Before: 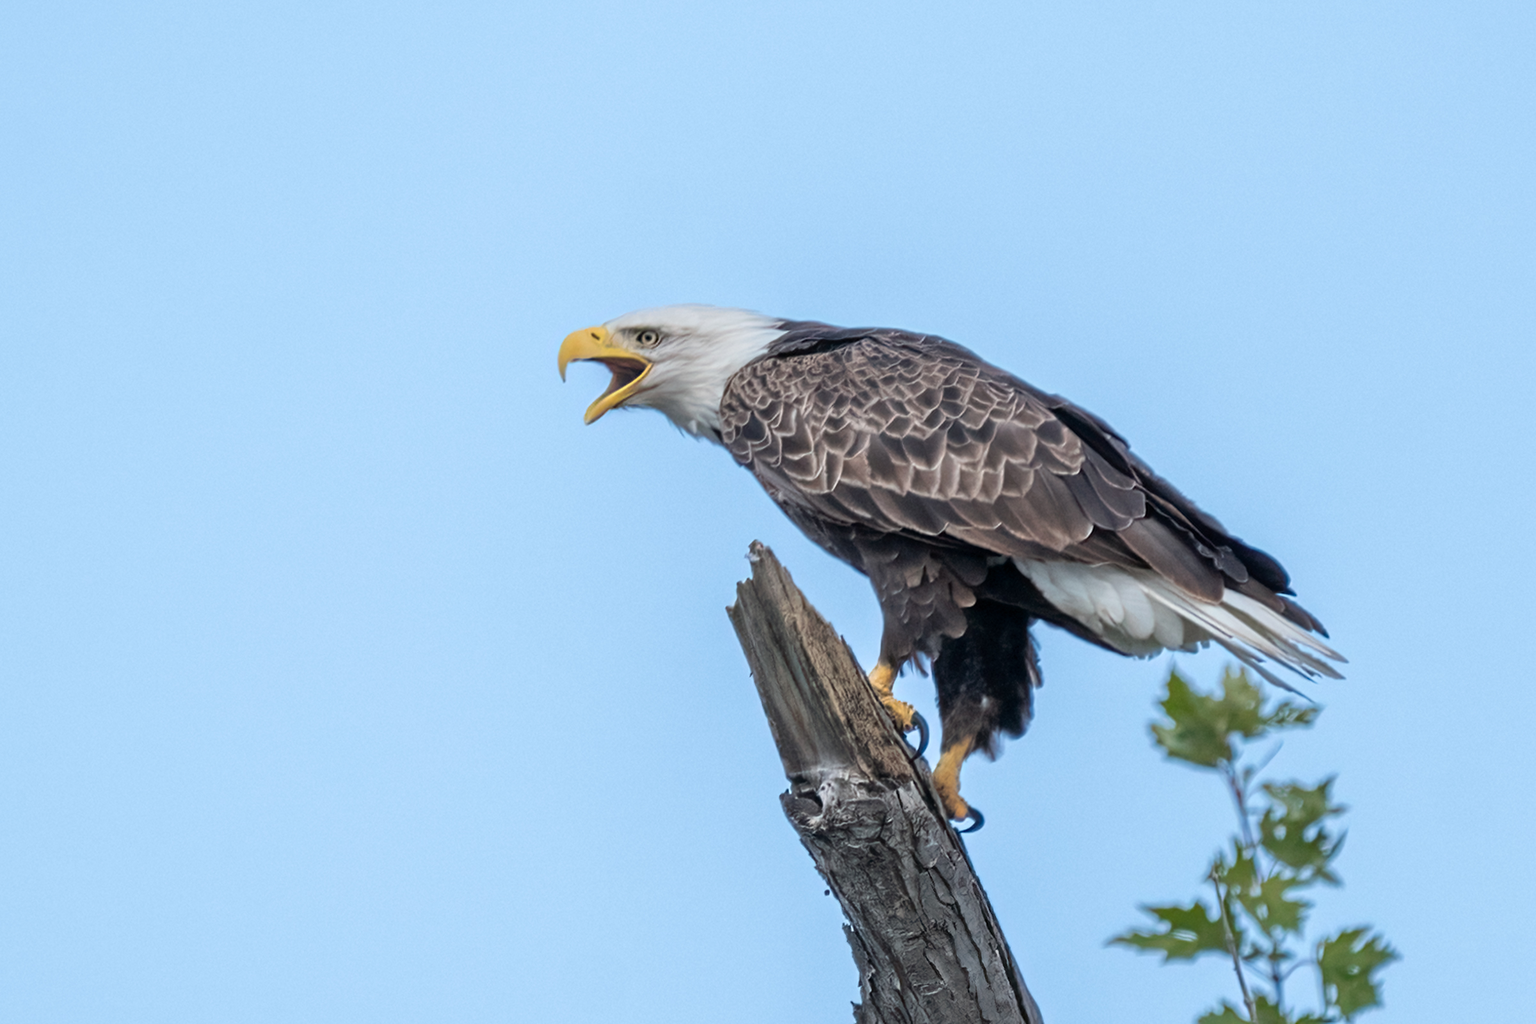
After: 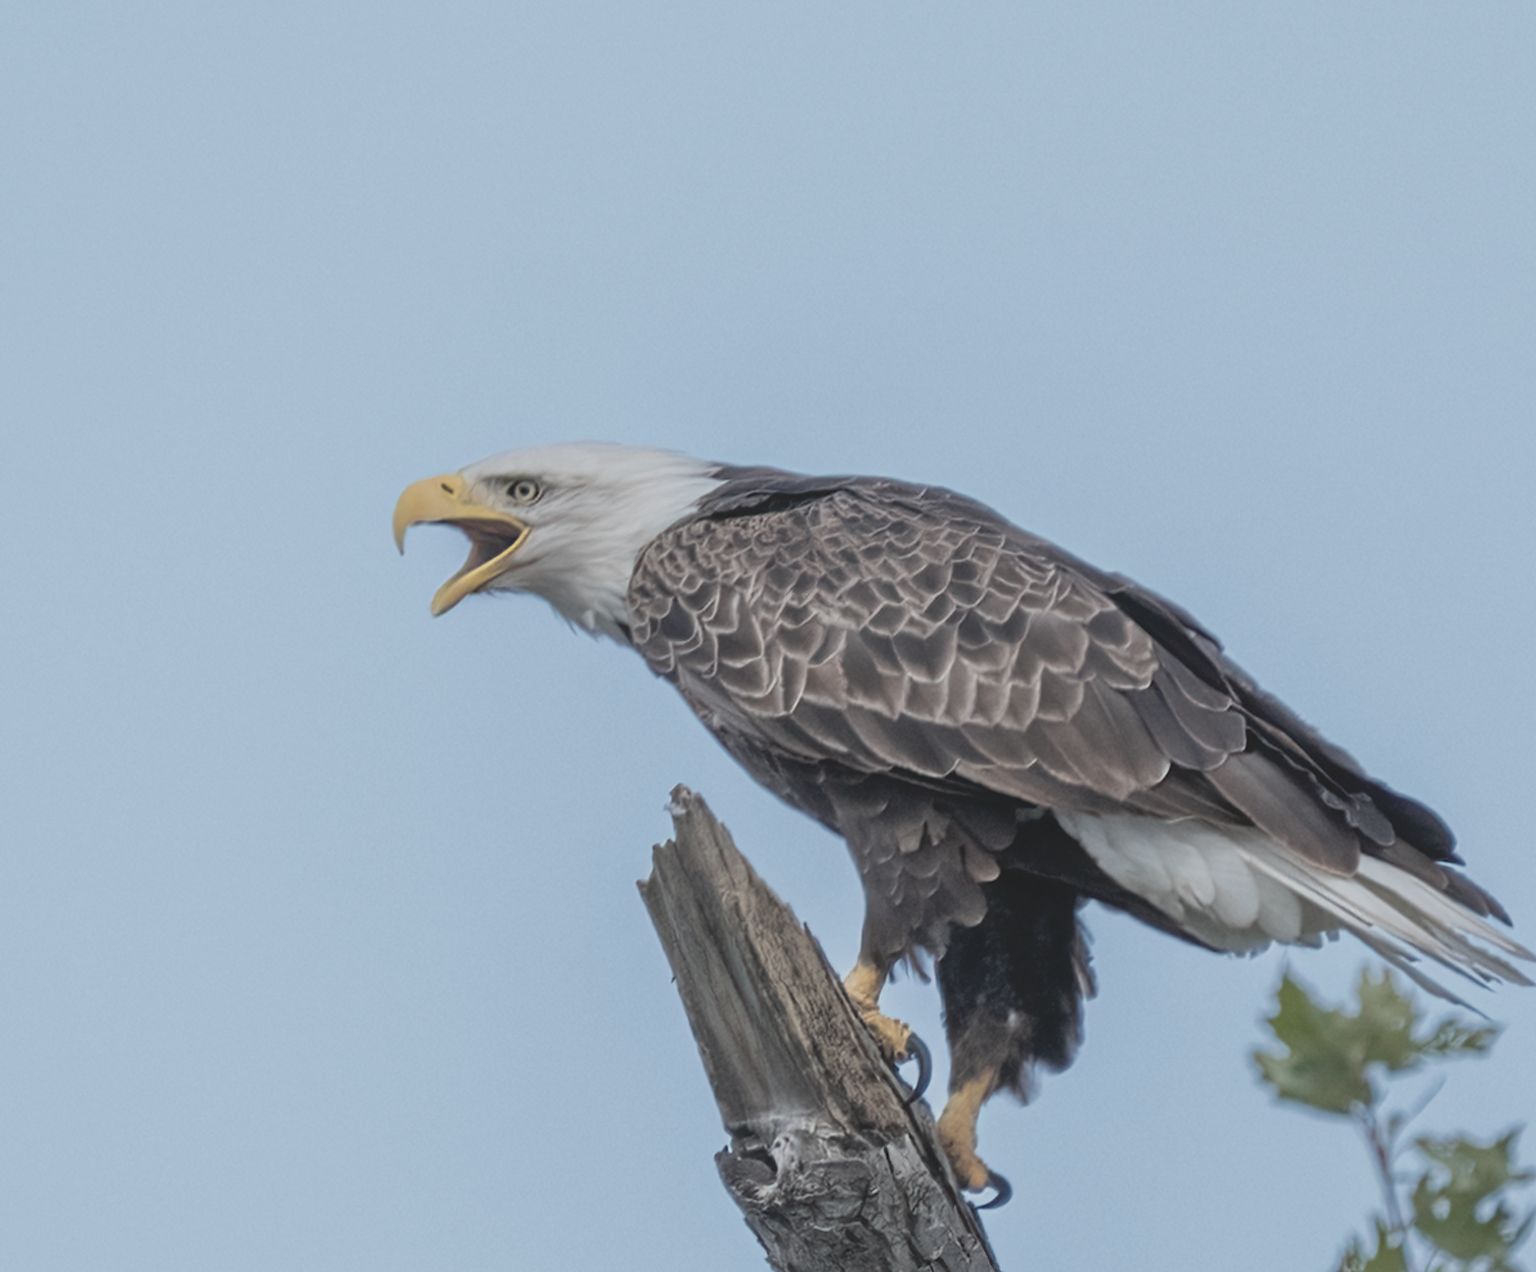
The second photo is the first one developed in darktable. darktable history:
exposure: compensate highlight preservation false
crop: left 18.713%, right 12.387%, bottom 14.382%
contrast brightness saturation: contrast -0.256, saturation -0.448
